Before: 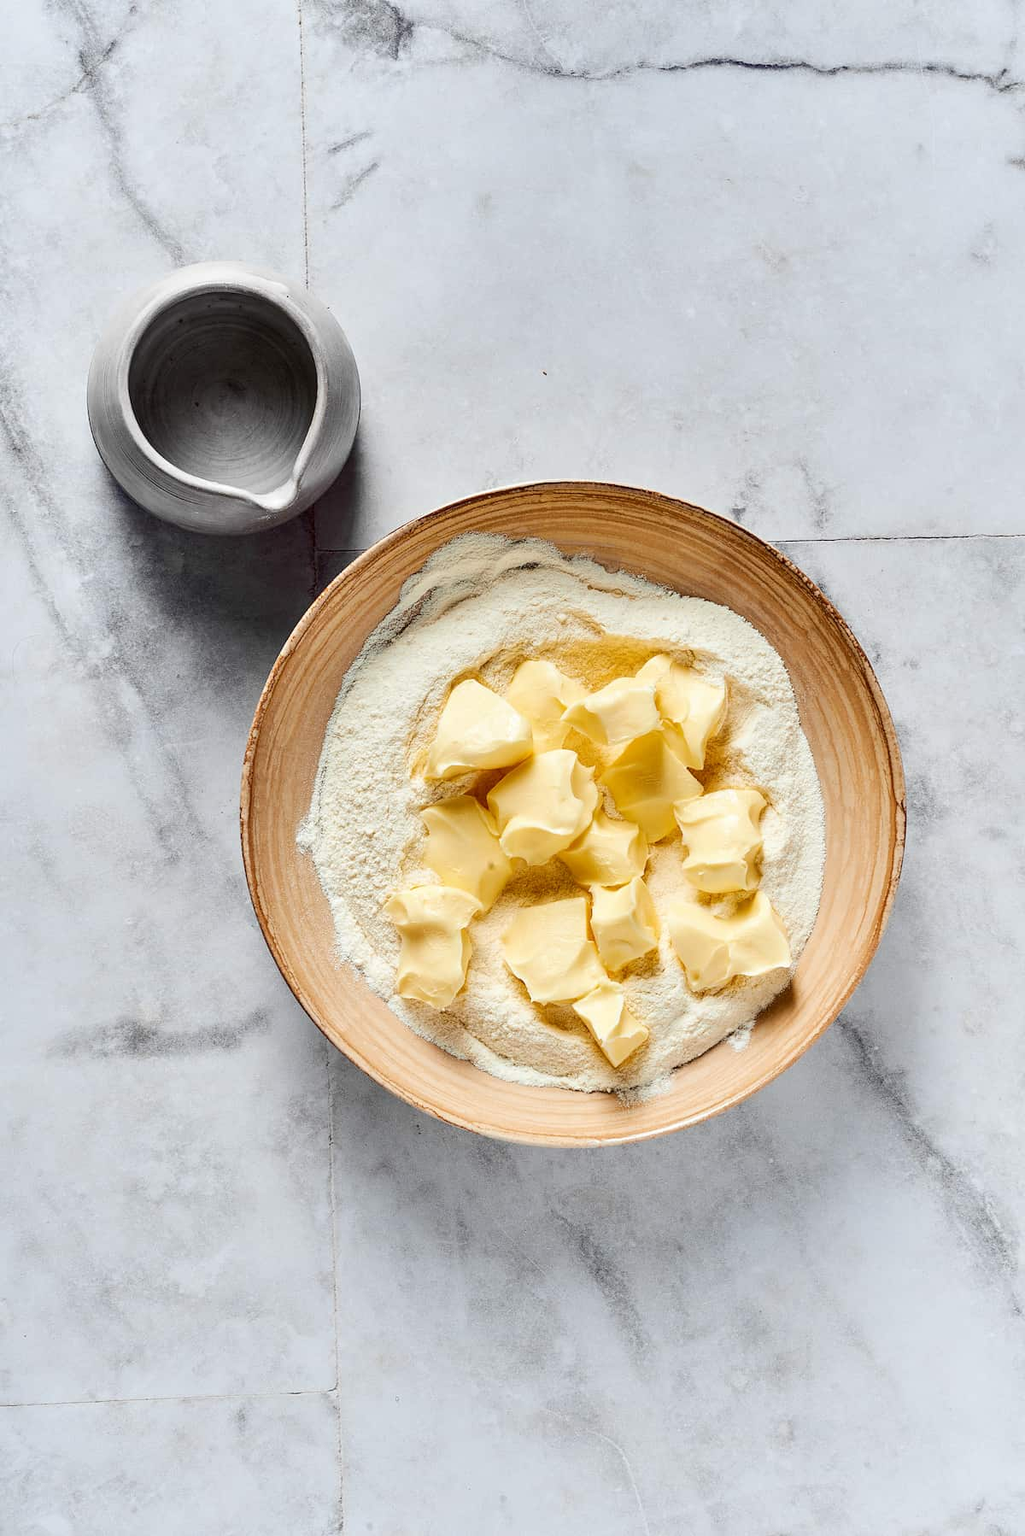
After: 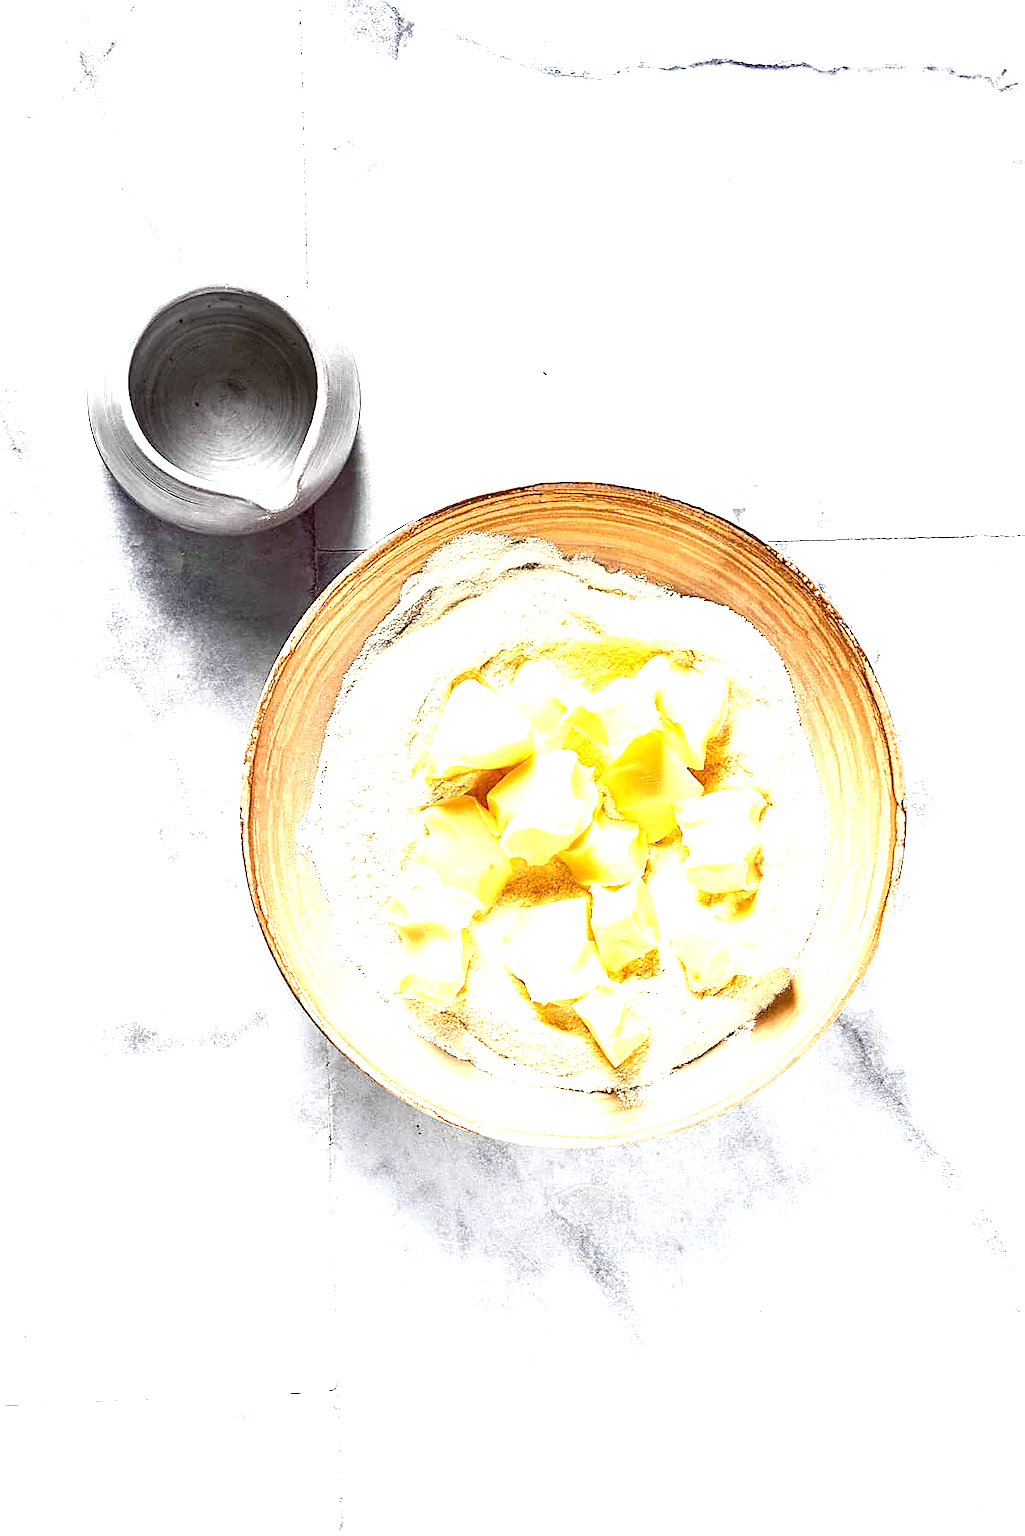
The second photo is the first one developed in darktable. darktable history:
exposure: black level correction 0, exposure 1.479 EV, compensate highlight preservation false
sharpen: on, module defaults
